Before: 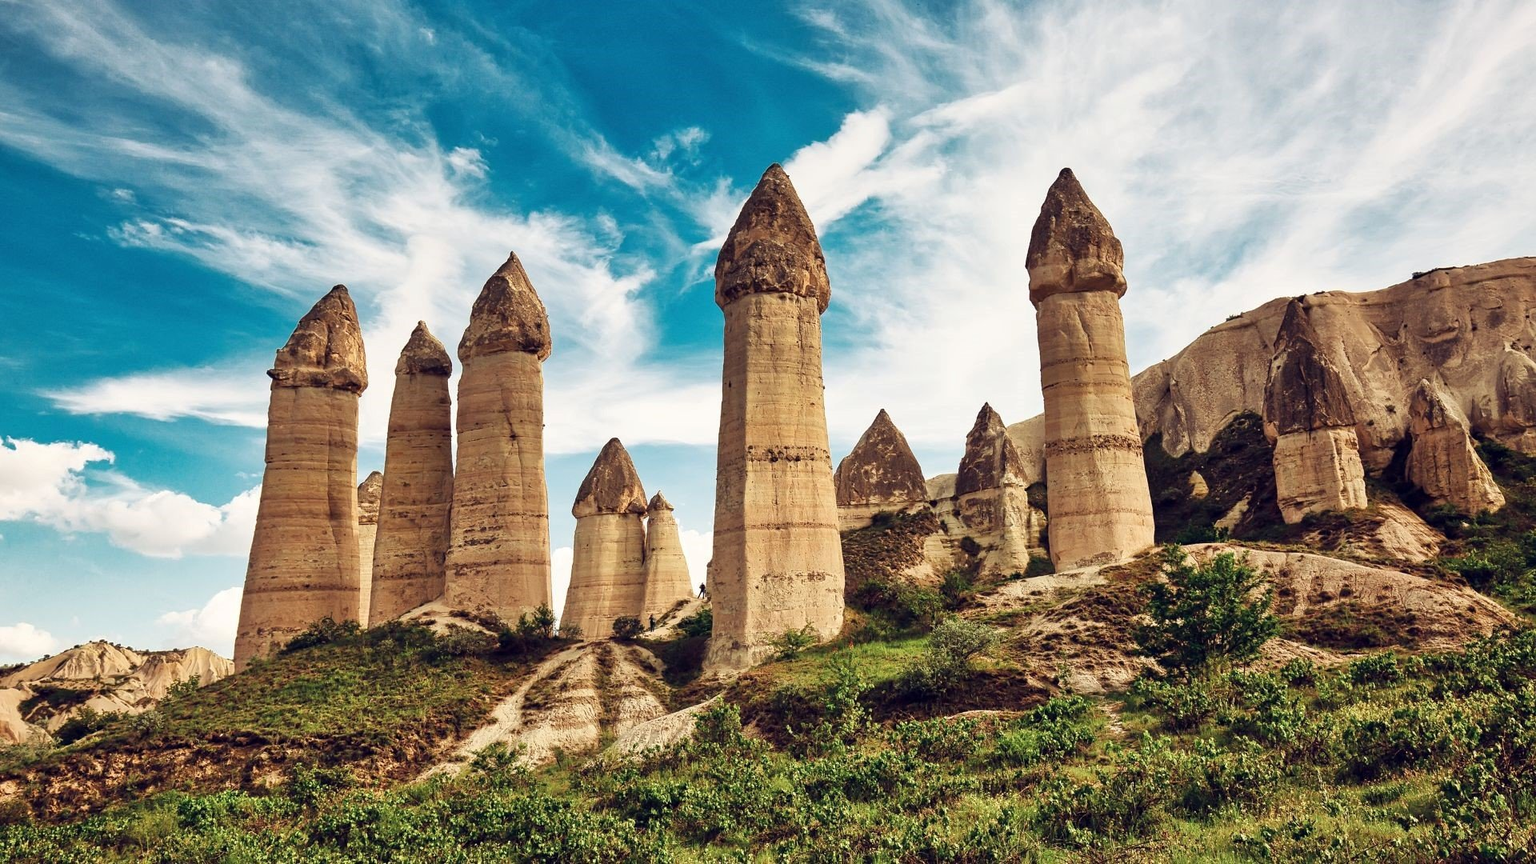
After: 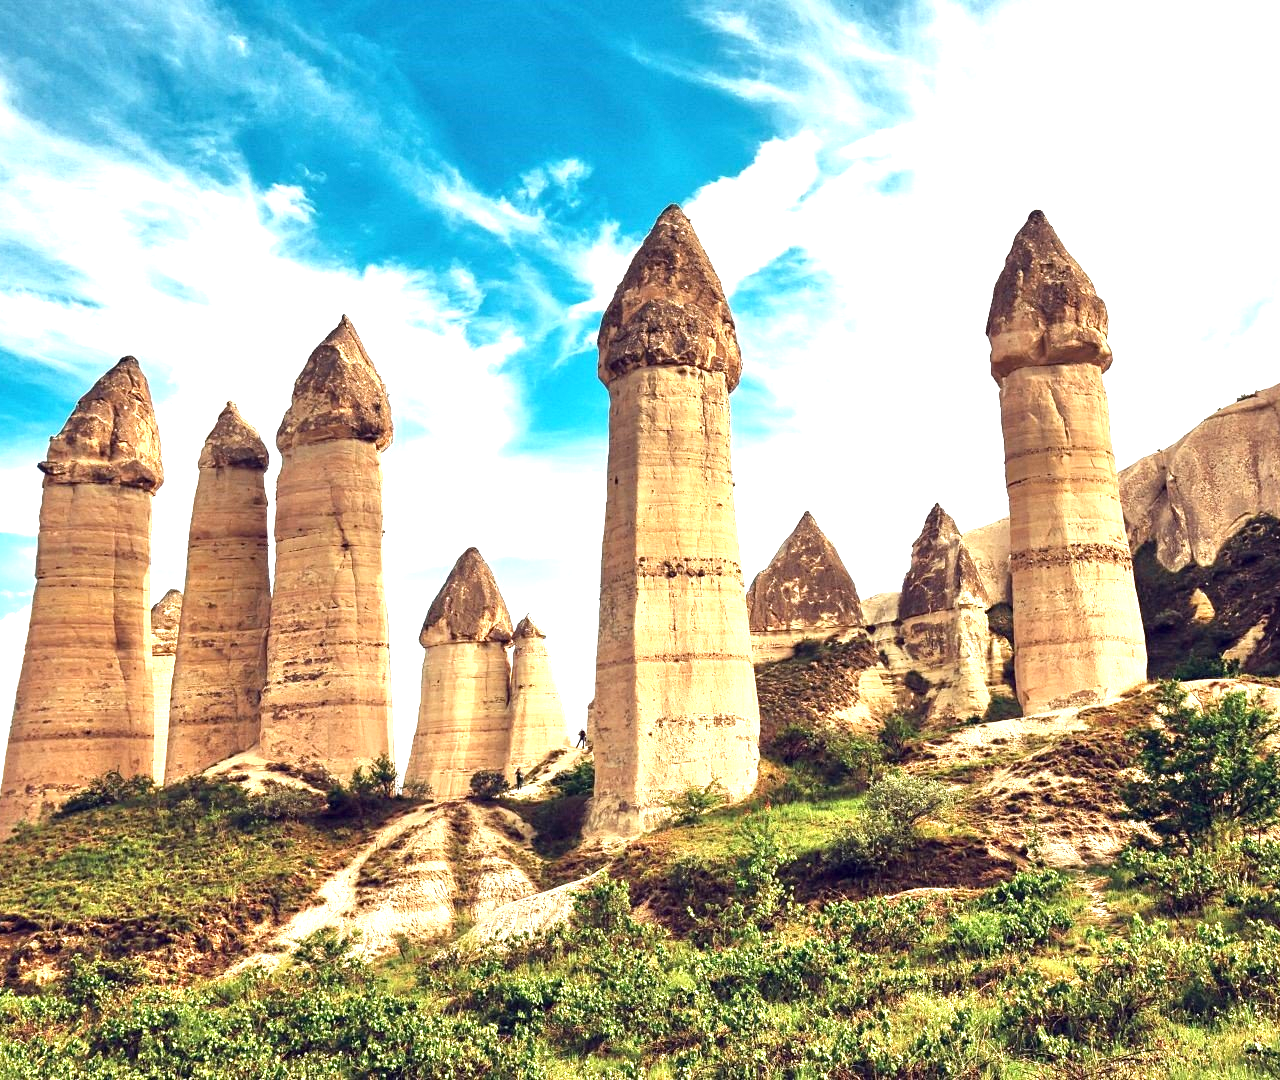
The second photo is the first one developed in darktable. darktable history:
crop and rotate: left 15.446%, right 17.836%
exposure: exposure 1.2 EV, compensate highlight preservation false
